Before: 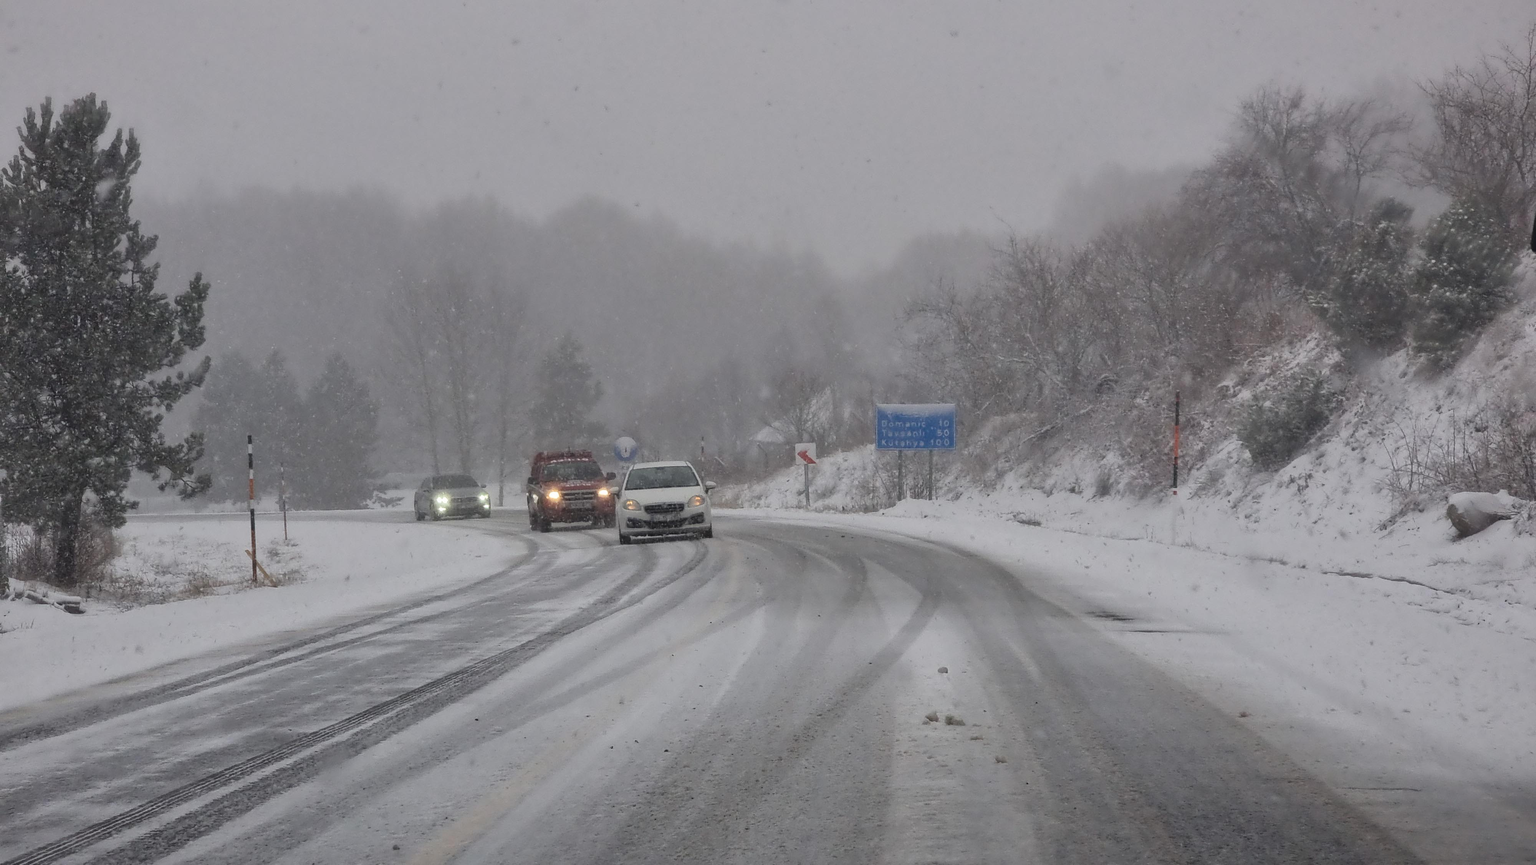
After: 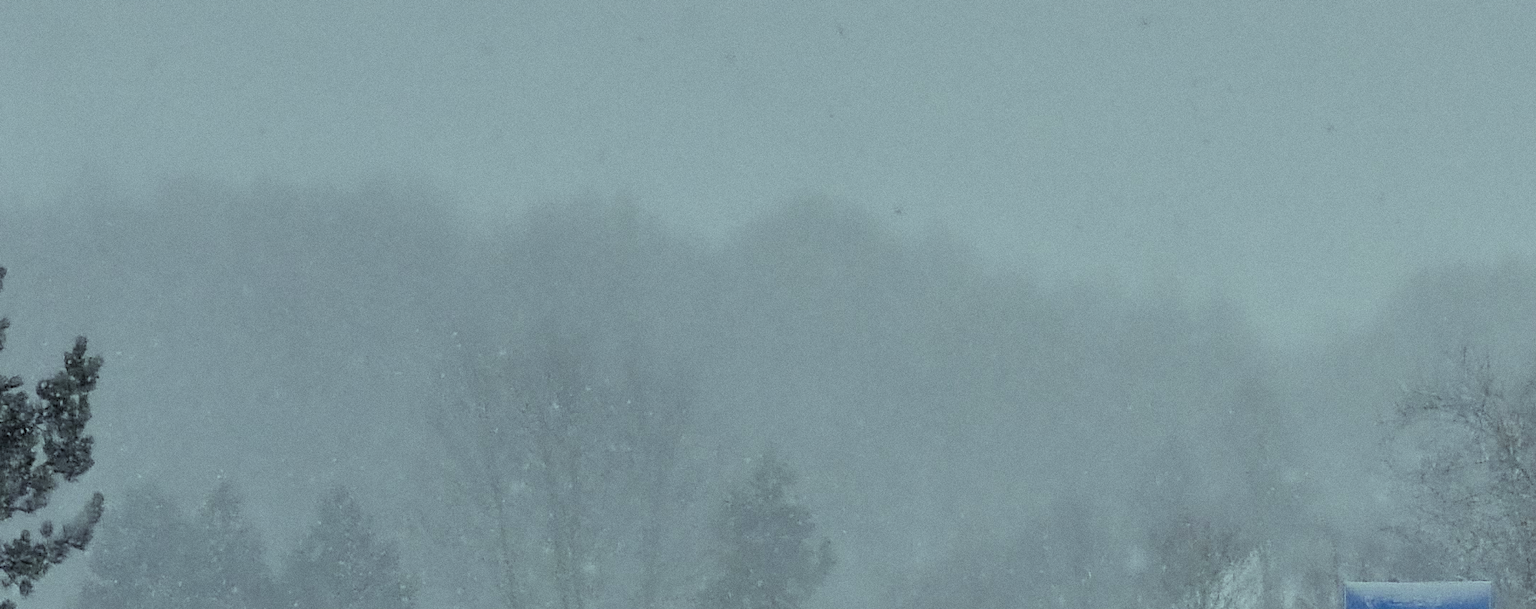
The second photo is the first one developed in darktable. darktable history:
exposure: black level correction 0.005, exposure 0.417 EV, compensate highlight preservation false
sharpen: amount 0.2
crop: left 10.121%, top 10.631%, right 36.218%, bottom 51.526%
color balance: mode lift, gamma, gain (sRGB), lift [0.997, 0.979, 1.021, 1.011], gamma [1, 1.084, 0.916, 0.998], gain [1, 0.87, 1.13, 1.101], contrast 4.55%, contrast fulcrum 38.24%, output saturation 104.09%
grain: coarseness 0.09 ISO
filmic rgb: black relative exposure -4.38 EV, white relative exposure 4.56 EV, hardness 2.37, contrast 1.05
graduated density: rotation -0.352°, offset 57.64
